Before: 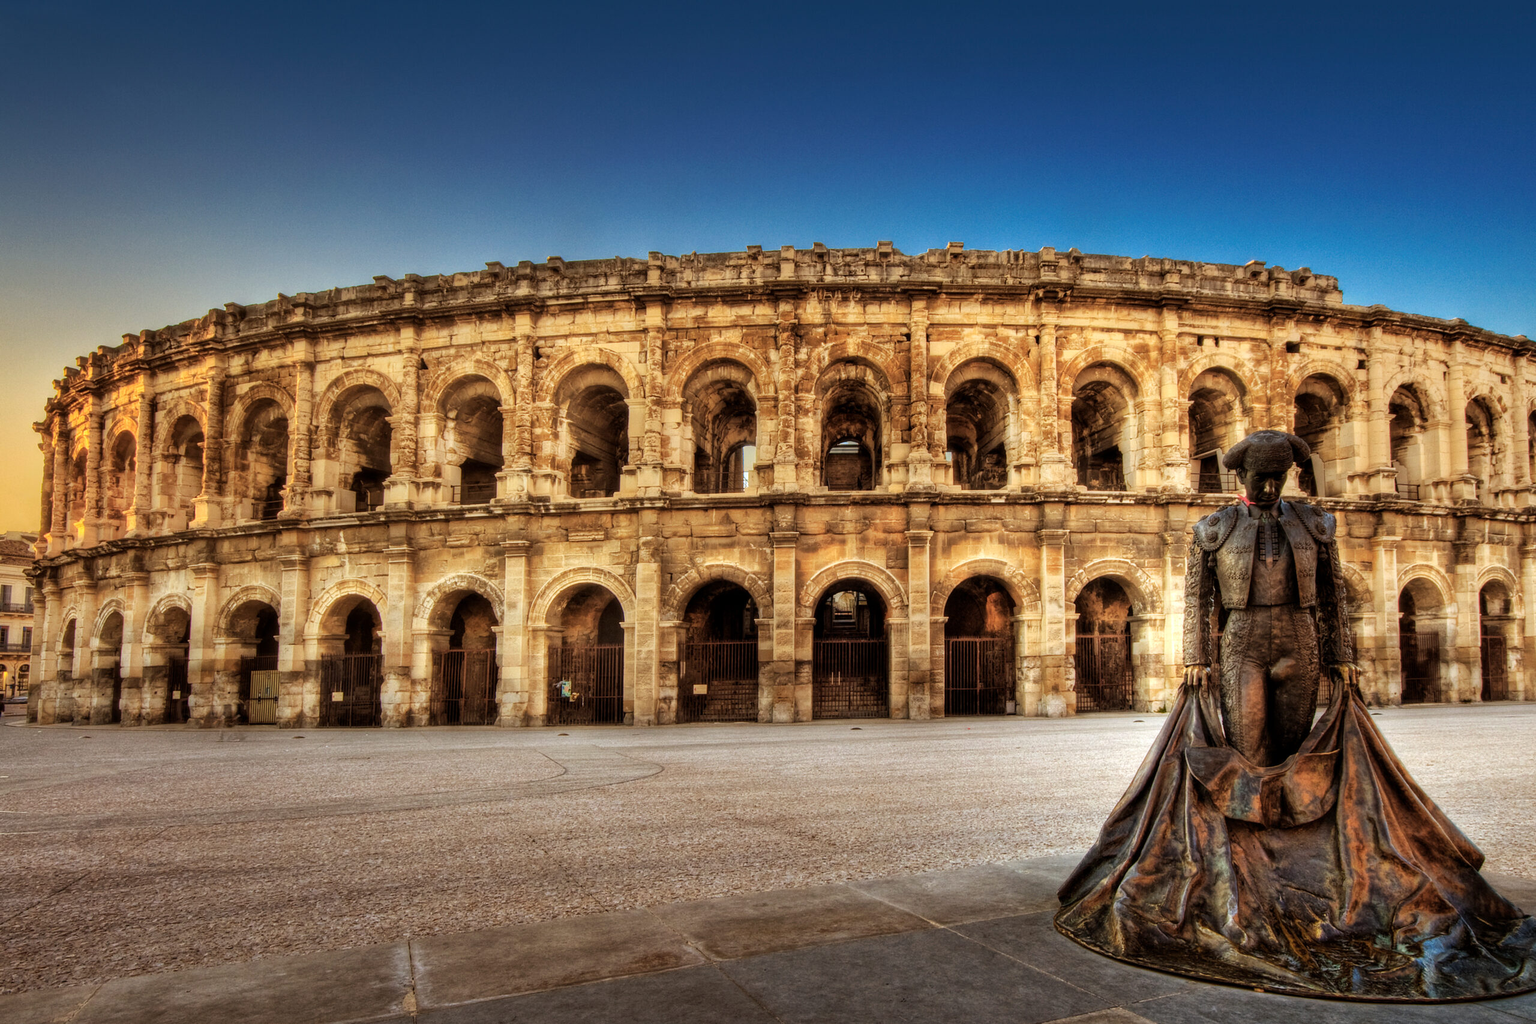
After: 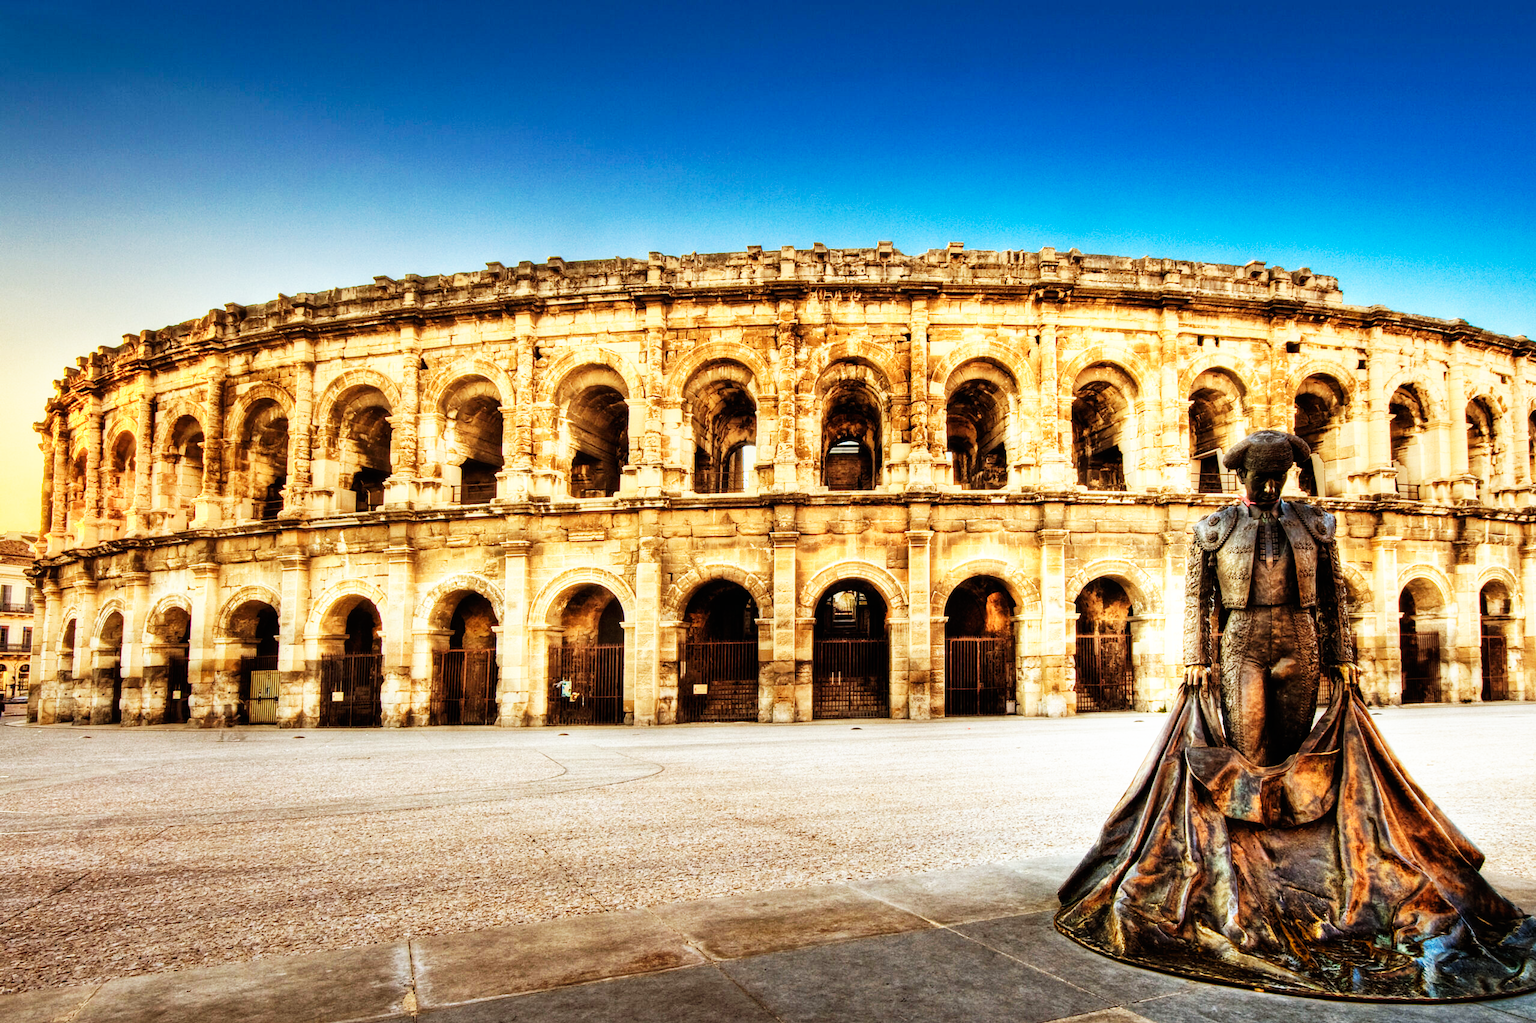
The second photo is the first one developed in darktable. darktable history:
color calibration: illuminant Planckian (black body), x 0.352, y 0.351, temperature 4759.65 K
base curve: curves: ch0 [(0, 0) (0.007, 0.004) (0.027, 0.03) (0.046, 0.07) (0.207, 0.54) (0.442, 0.872) (0.673, 0.972) (1, 1)], preserve colors none
